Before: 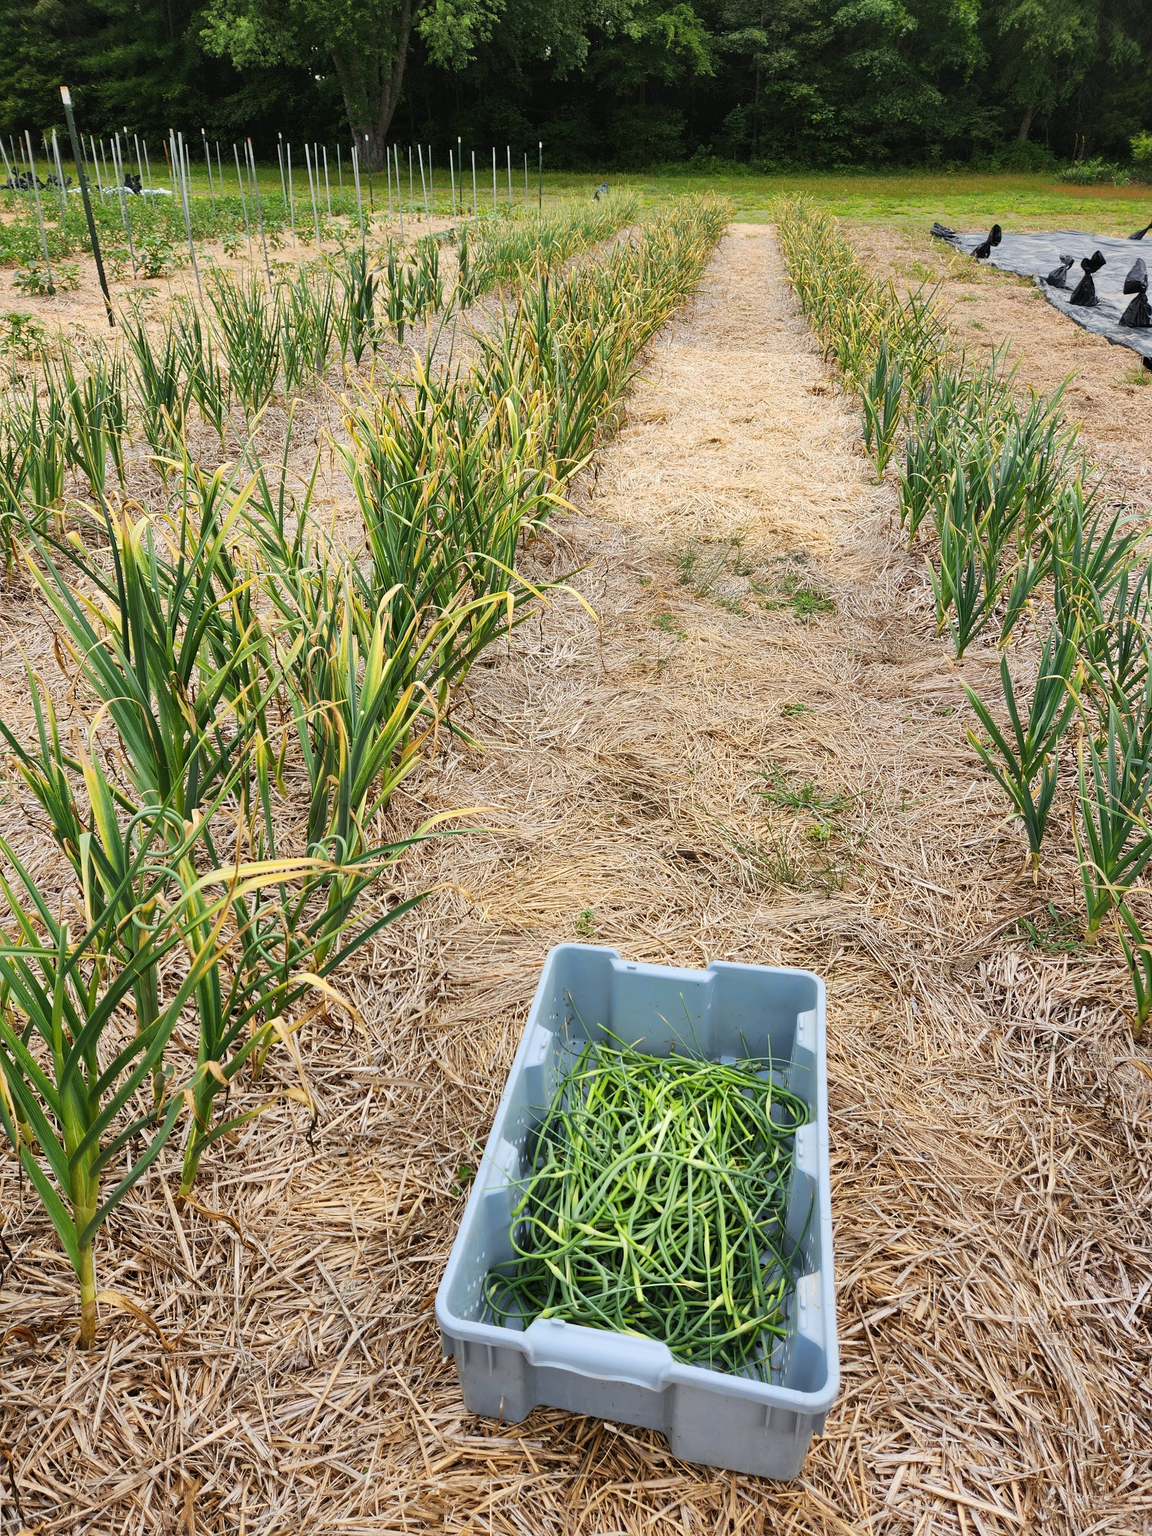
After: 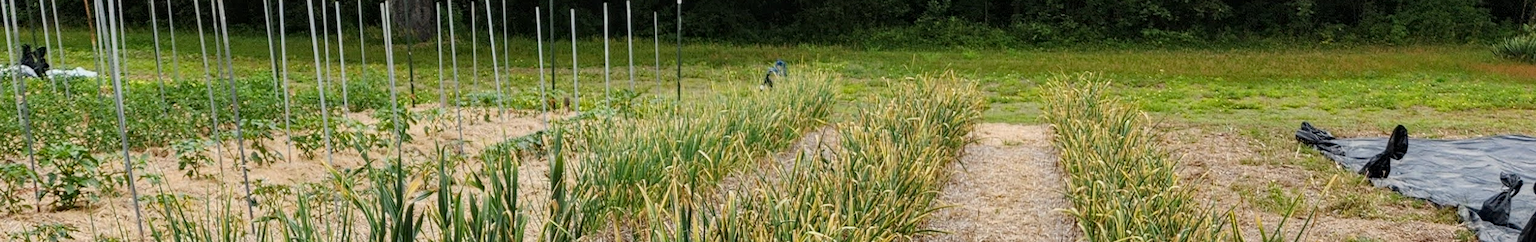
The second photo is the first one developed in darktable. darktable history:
haze removal: compatibility mode true, adaptive false
crop and rotate: left 9.644%, top 9.491%, right 6.021%, bottom 80.509%
local contrast: on, module defaults
graduated density: rotation -180°, offset 24.95
